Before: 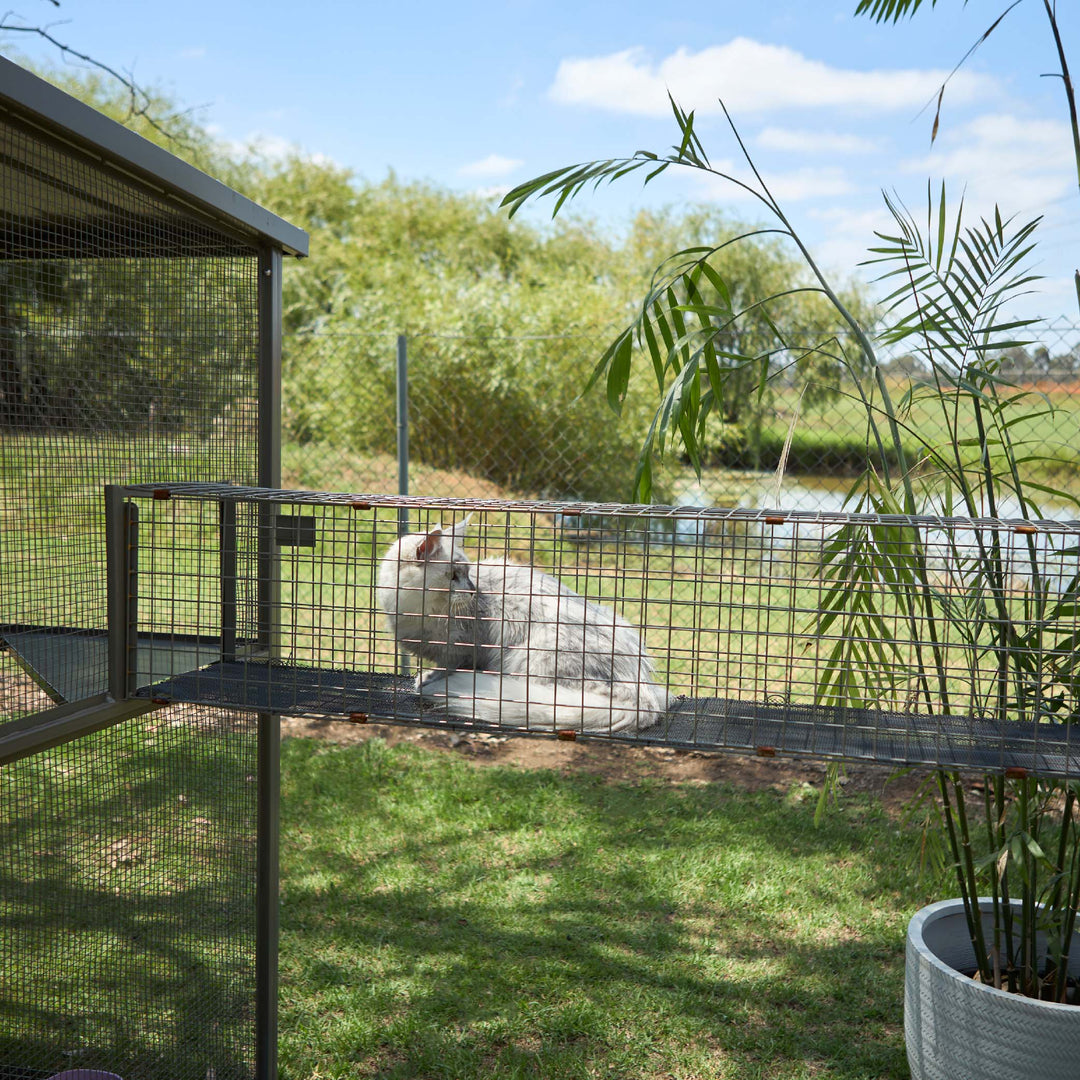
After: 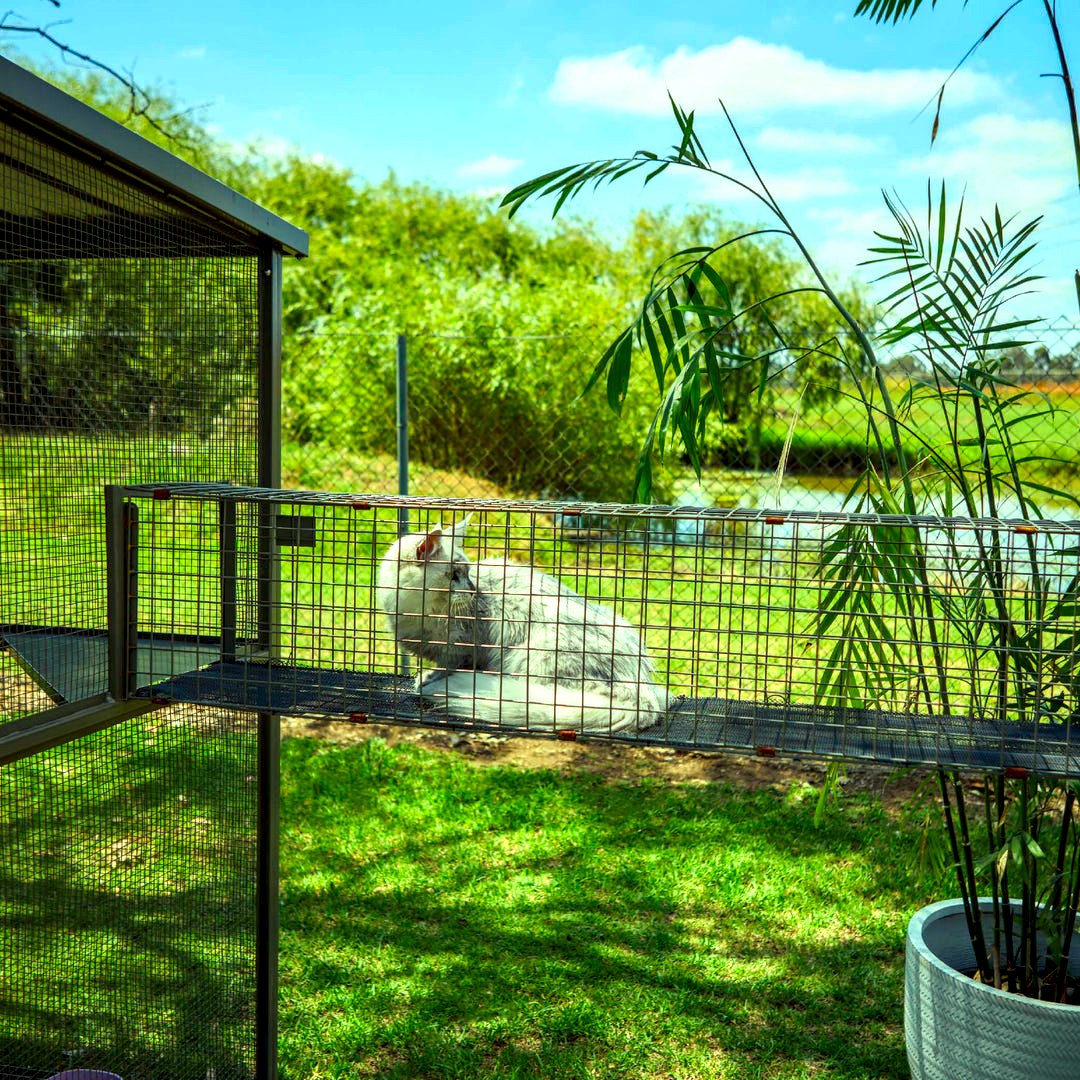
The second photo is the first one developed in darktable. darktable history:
color correction: highlights a* -11.12, highlights b* 9.83, saturation 1.72
local contrast: highlights 20%, shadows 71%, detail 170%
exposure: exposure 0.153 EV, compensate exposure bias true, compensate highlight preservation false
